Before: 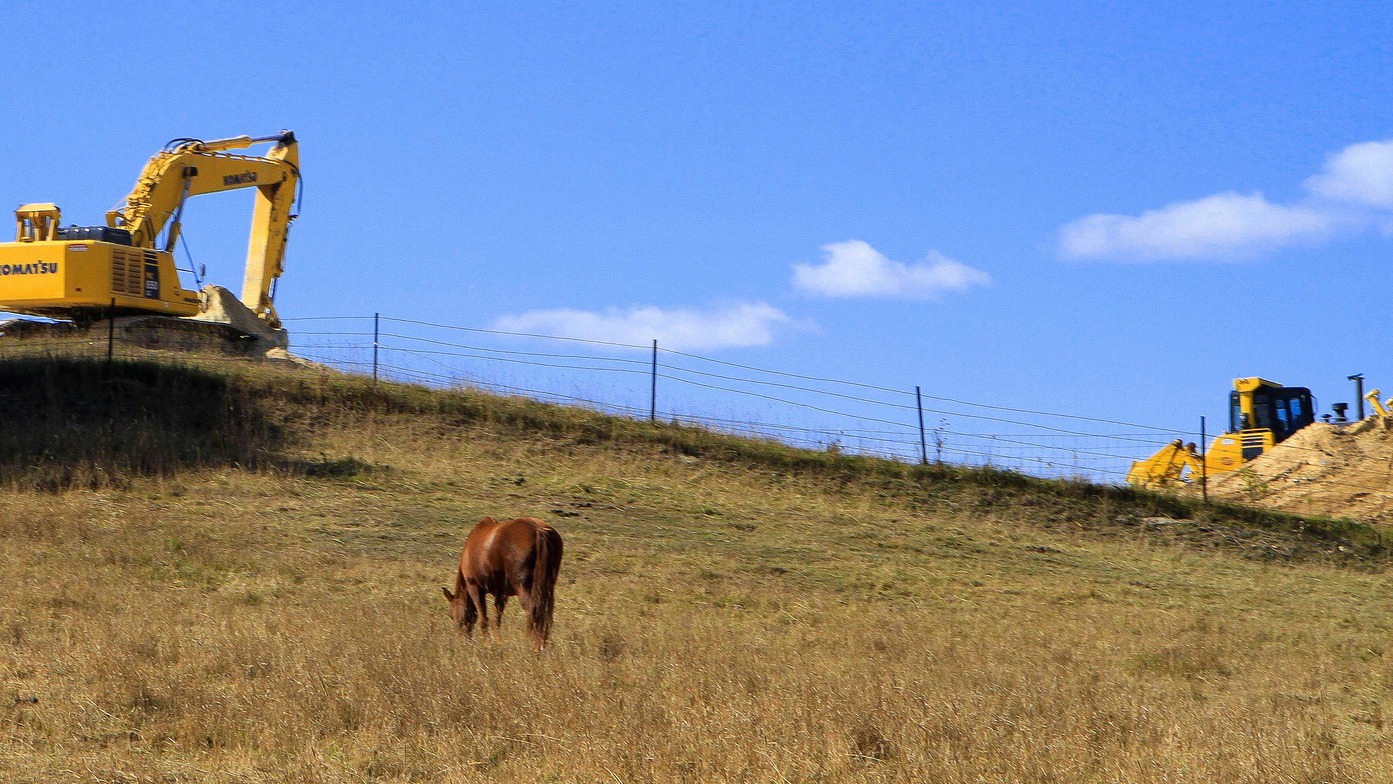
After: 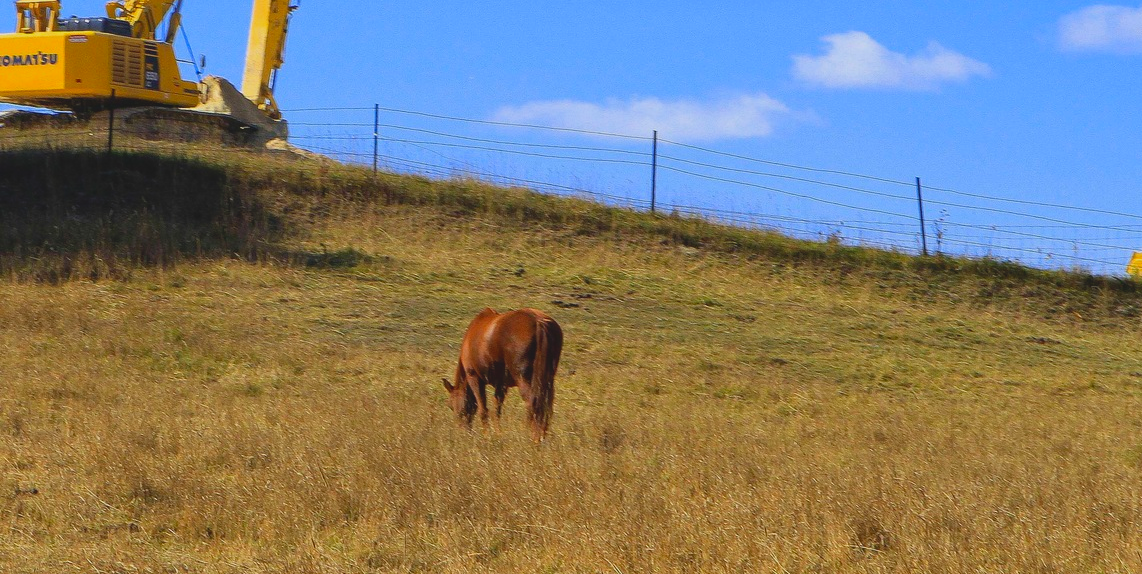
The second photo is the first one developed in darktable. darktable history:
crop: top 26.686%, right 18.009%
contrast brightness saturation: contrast -0.174, saturation 0.19
